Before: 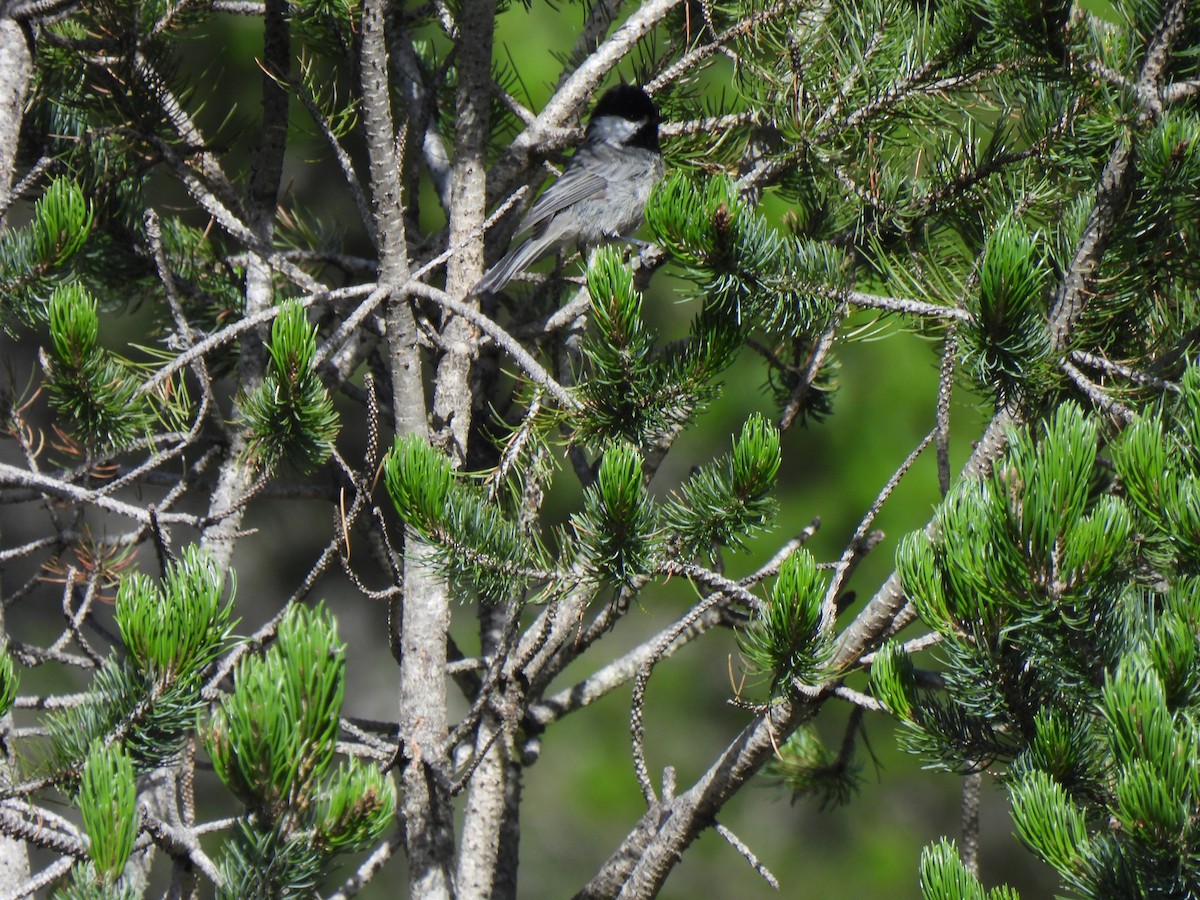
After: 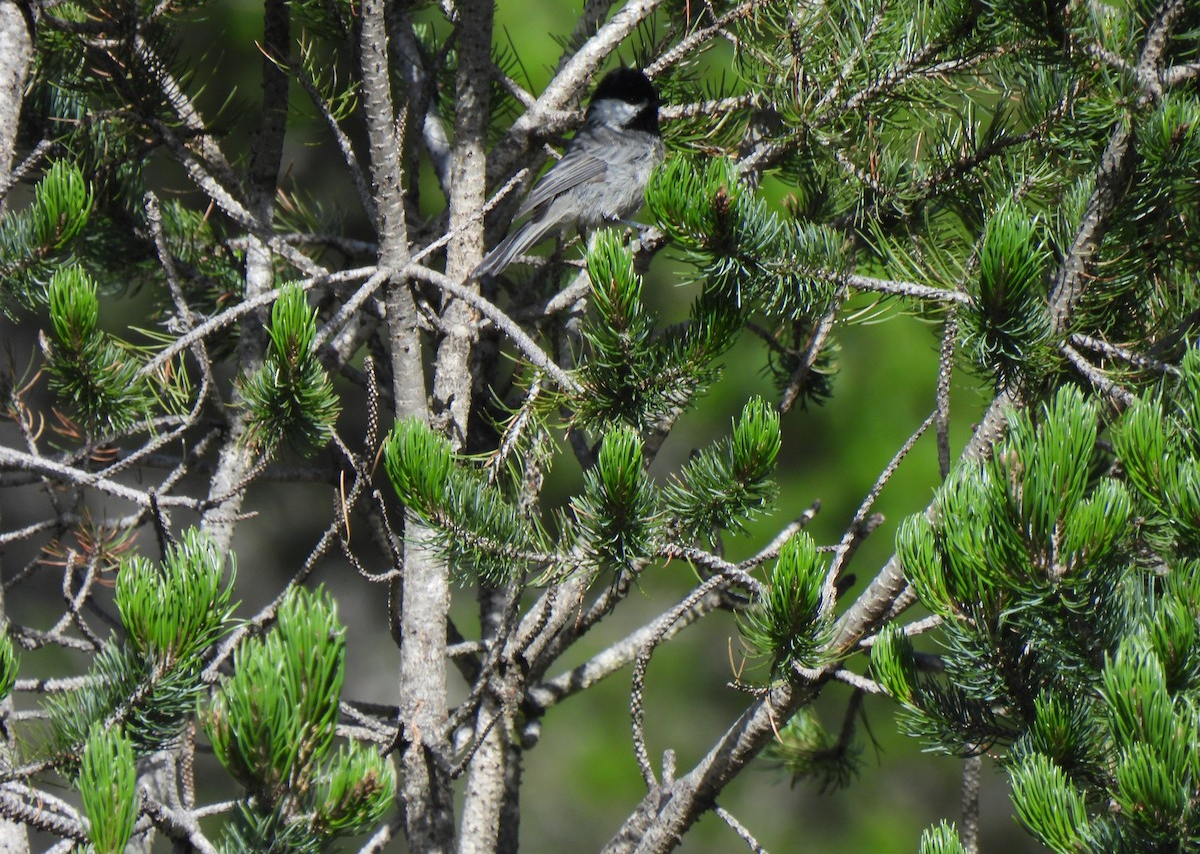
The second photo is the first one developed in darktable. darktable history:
crop and rotate: top 1.971%, bottom 3.067%
